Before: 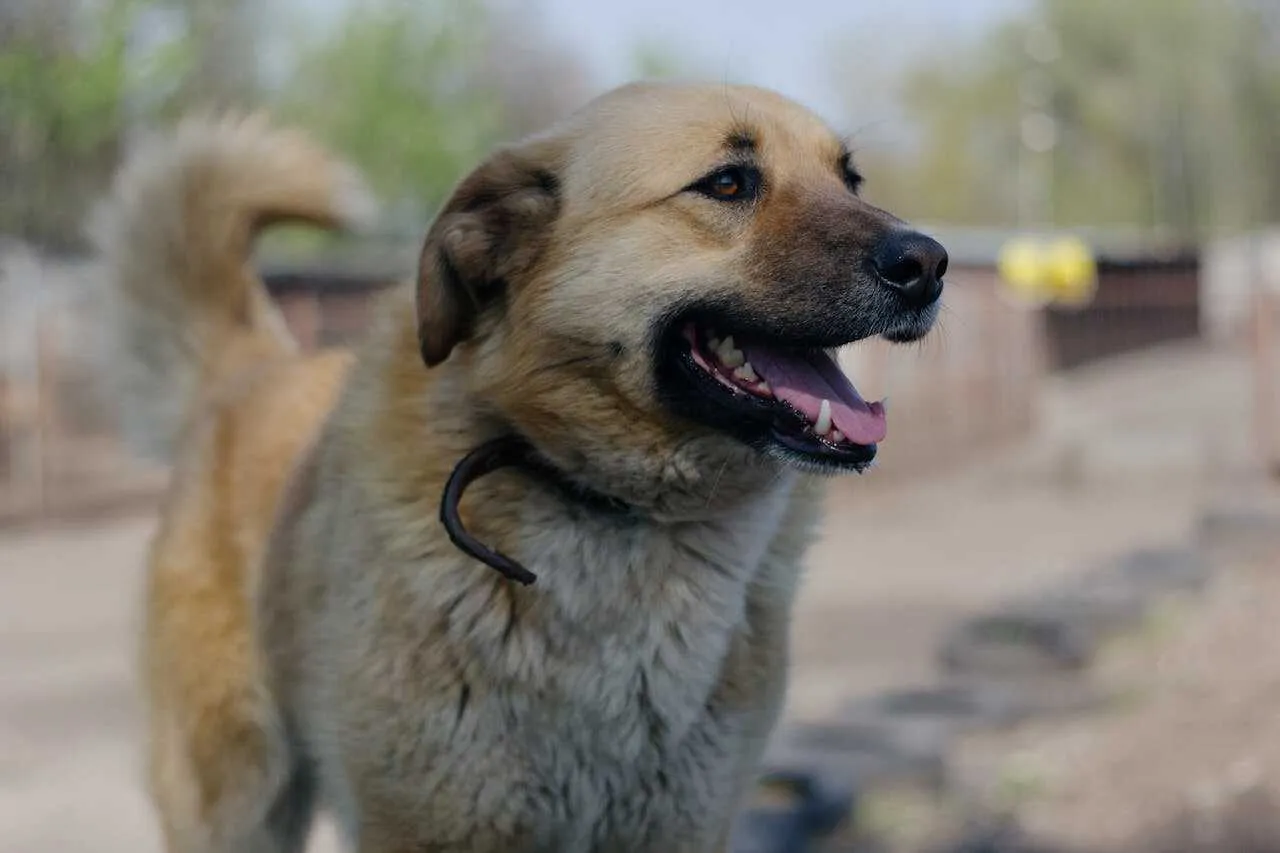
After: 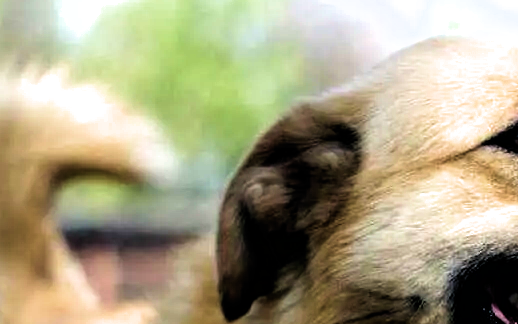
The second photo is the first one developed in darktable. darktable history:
filmic rgb: black relative exposure -8.3 EV, white relative exposure 2.24 EV, hardness 7.19, latitude 85.94%, contrast 1.704, highlights saturation mix -3.07%, shadows ↔ highlights balance -2.45%, color science v6 (2022)
crop: left 15.648%, top 5.436%, right 43.808%, bottom 56.537%
velvia: strength 75%
exposure: exposure 0.608 EV, compensate highlight preservation false
